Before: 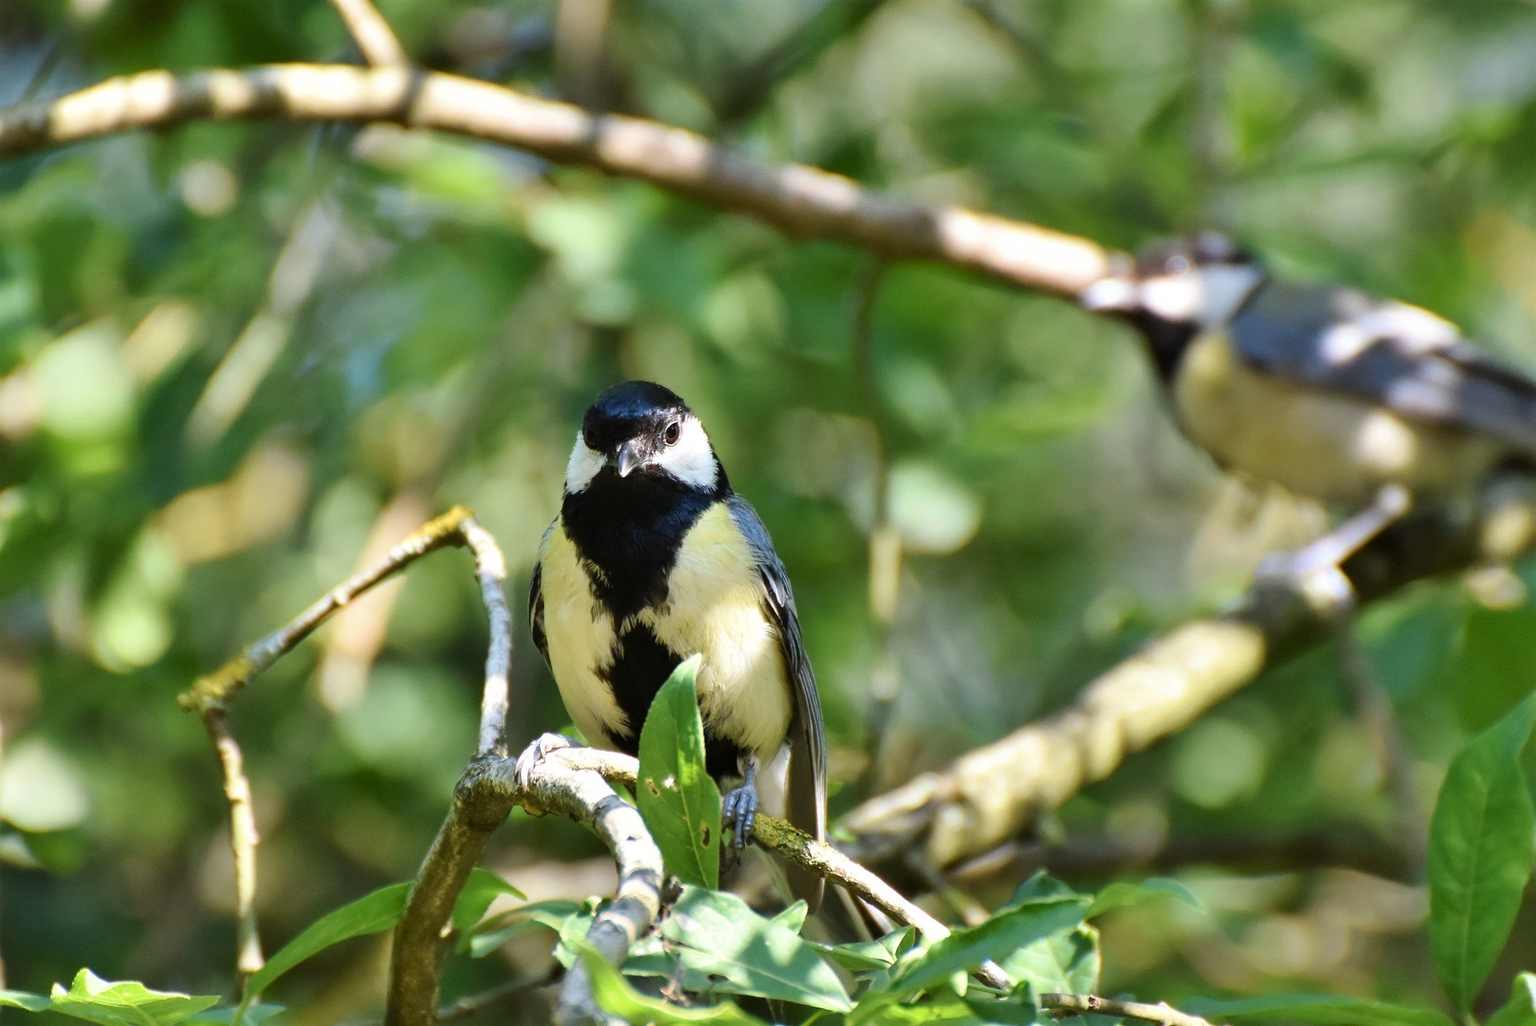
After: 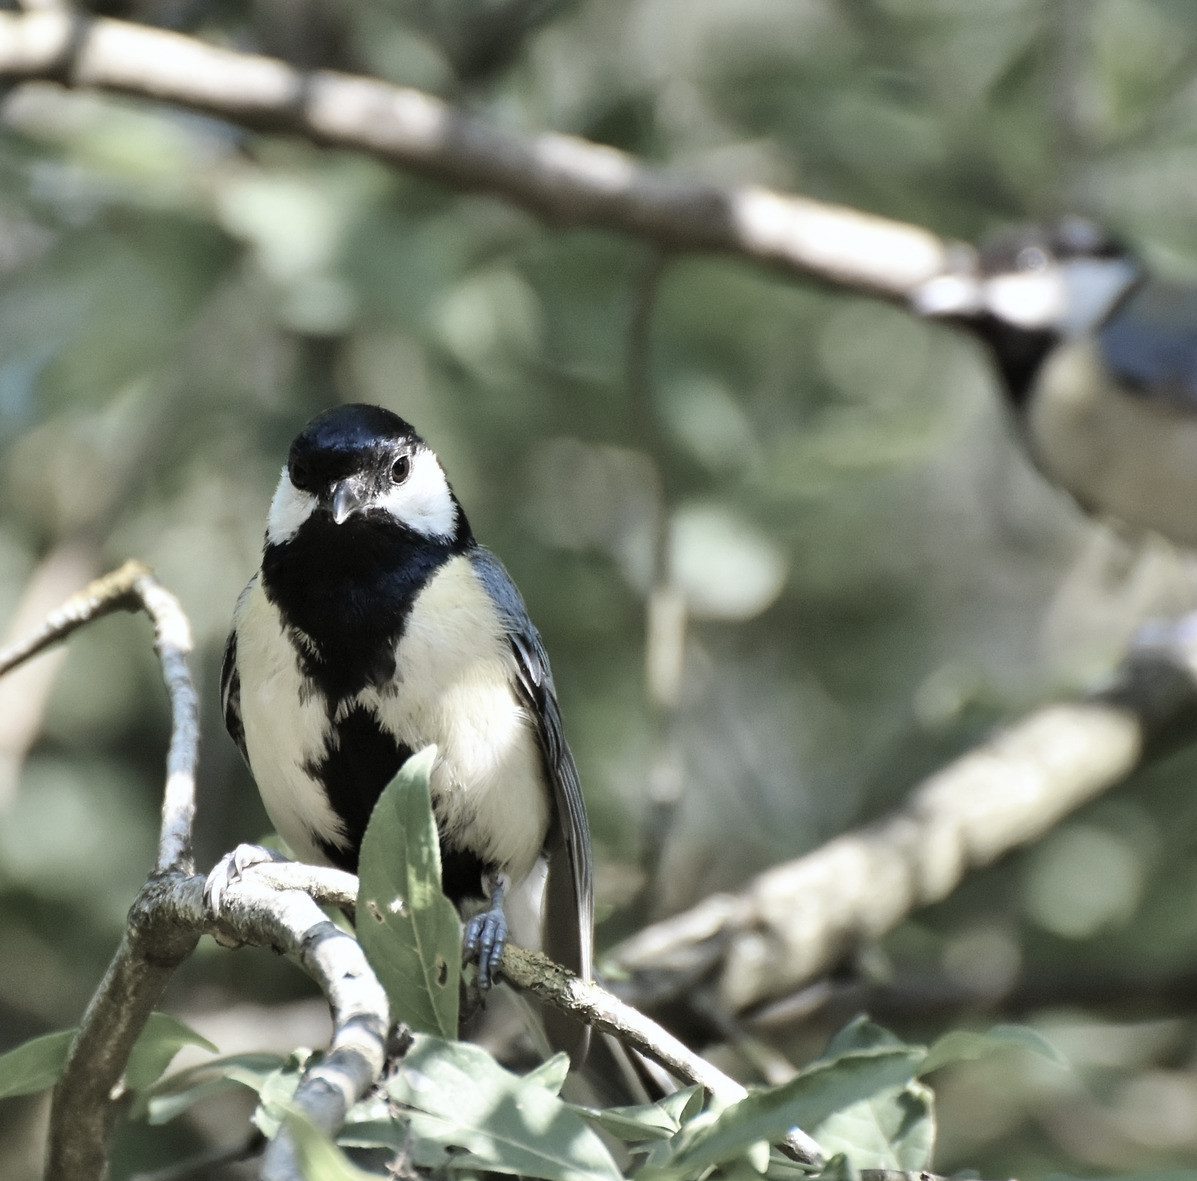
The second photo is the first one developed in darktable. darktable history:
white balance: red 0.982, blue 1.018
color zones: curves: ch1 [(0.238, 0.163) (0.476, 0.2) (0.733, 0.322) (0.848, 0.134)]
crop and rotate: left 22.918%, top 5.629%, right 14.711%, bottom 2.247%
